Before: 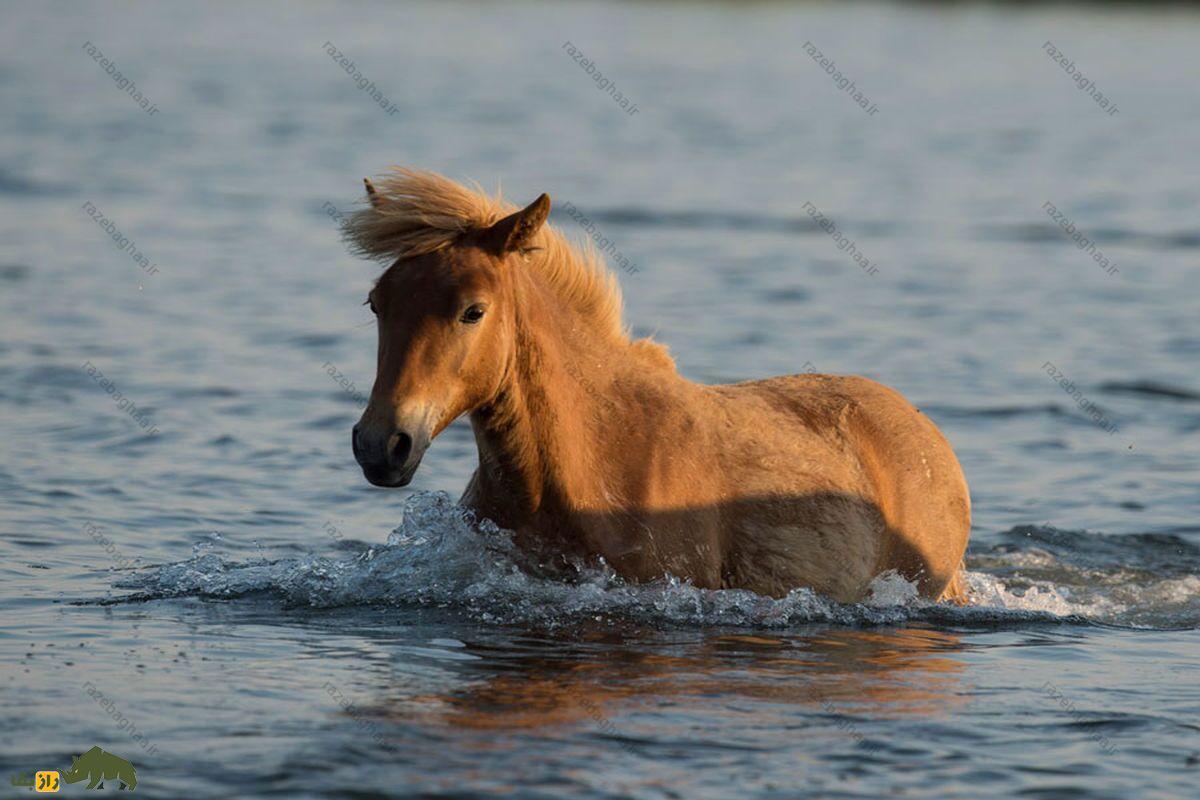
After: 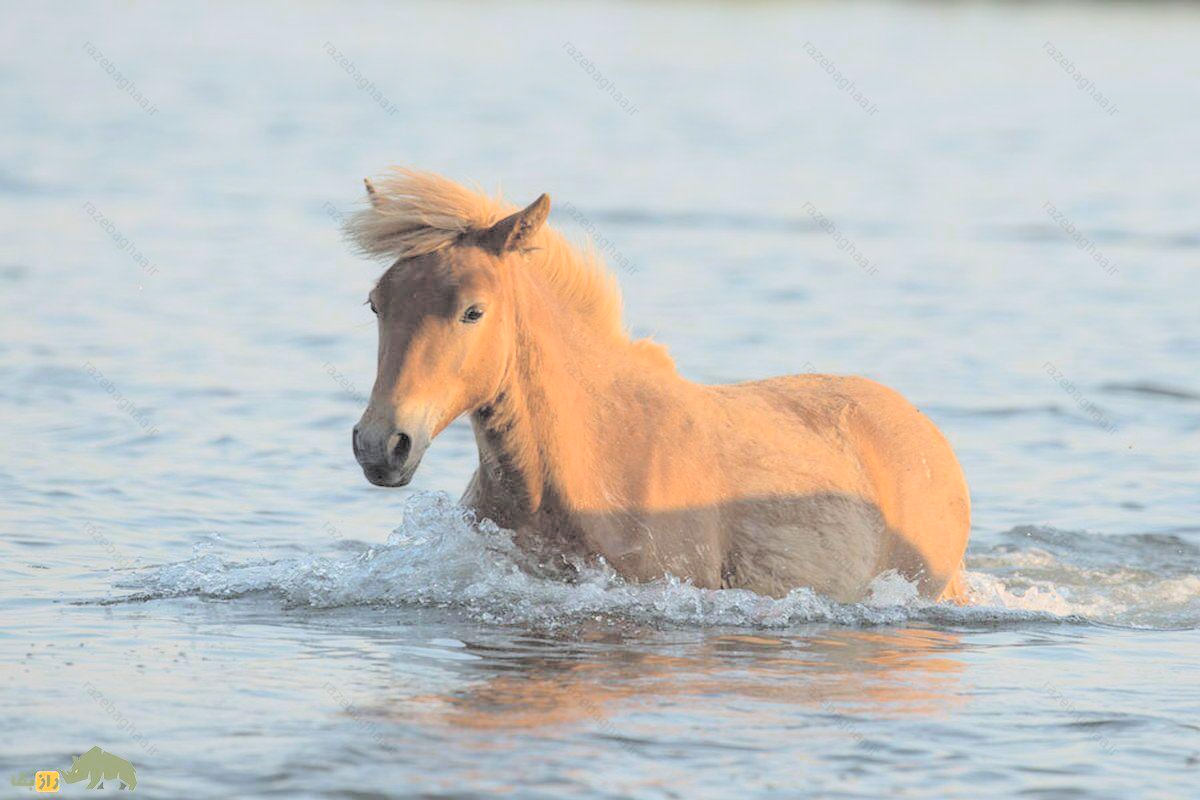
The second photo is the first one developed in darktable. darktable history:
color zones: curves: ch0 [(0.287, 0.048) (0.493, 0.484) (0.737, 0.816)]; ch1 [(0, 0) (0.143, 0) (0.286, 0) (0.429, 0) (0.571, 0) (0.714, 0) (0.857, 0)], mix -91.44%
contrast brightness saturation: brightness 0.989
